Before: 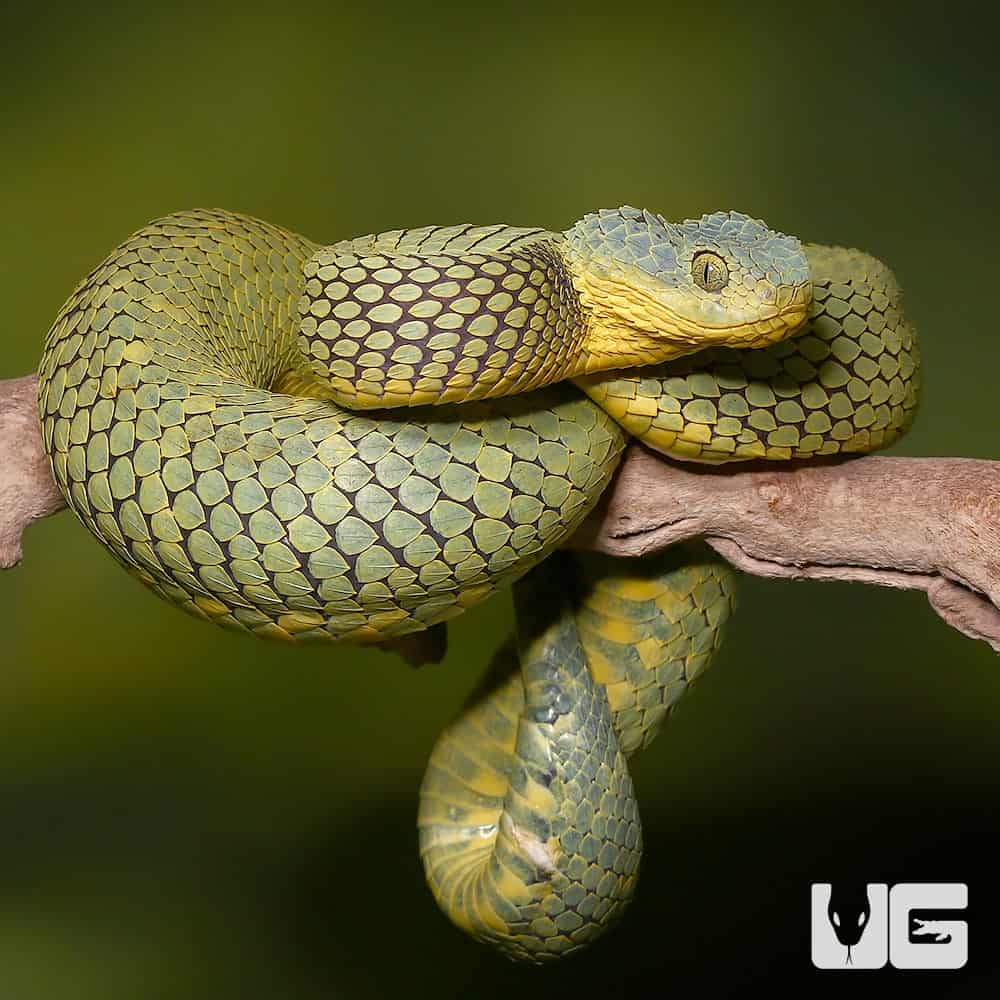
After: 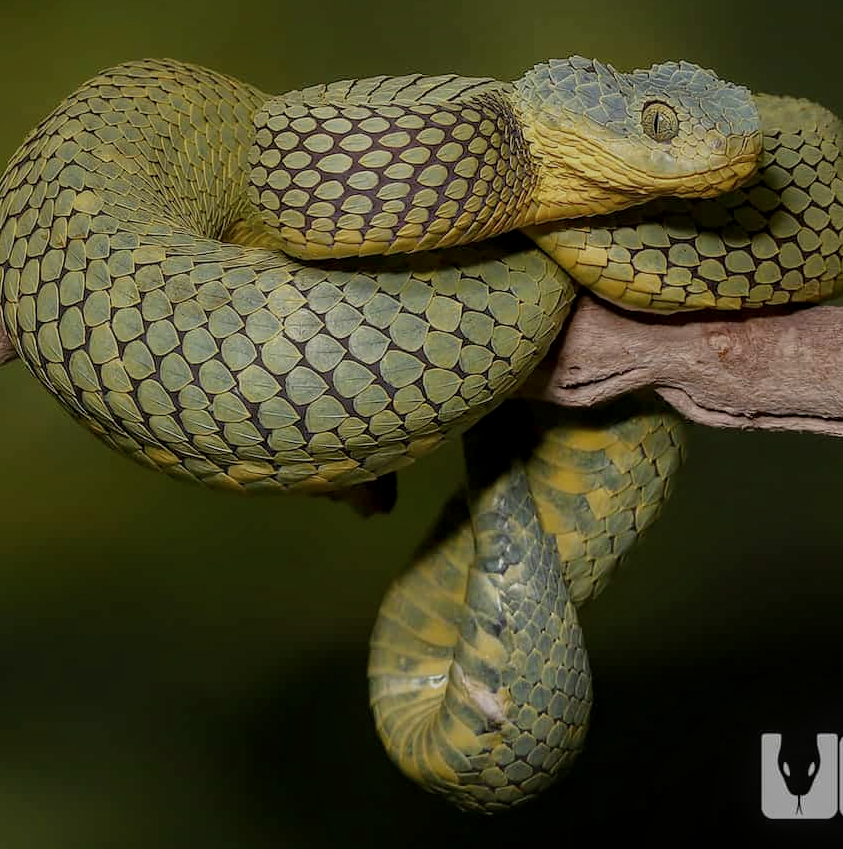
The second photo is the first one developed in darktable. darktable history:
exposure: exposure 1.056 EV, compensate exposure bias true, compensate highlight preservation false
local contrast: on, module defaults
contrast brightness saturation: saturation -0.06
crop and rotate: left 5.024%, top 15.025%, right 10.659%
tone equalizer: -8 EV -1.98 EV, -7 EV -1.97 EV, -6 EV -1.99 EV, -5 EV -1.98 EV, -4 EV -1.99 EV, -3 EV -2 EV, -2 EV -1.99 EV, -1 EV -1.6 EV, +0 EV -1.99 EV
